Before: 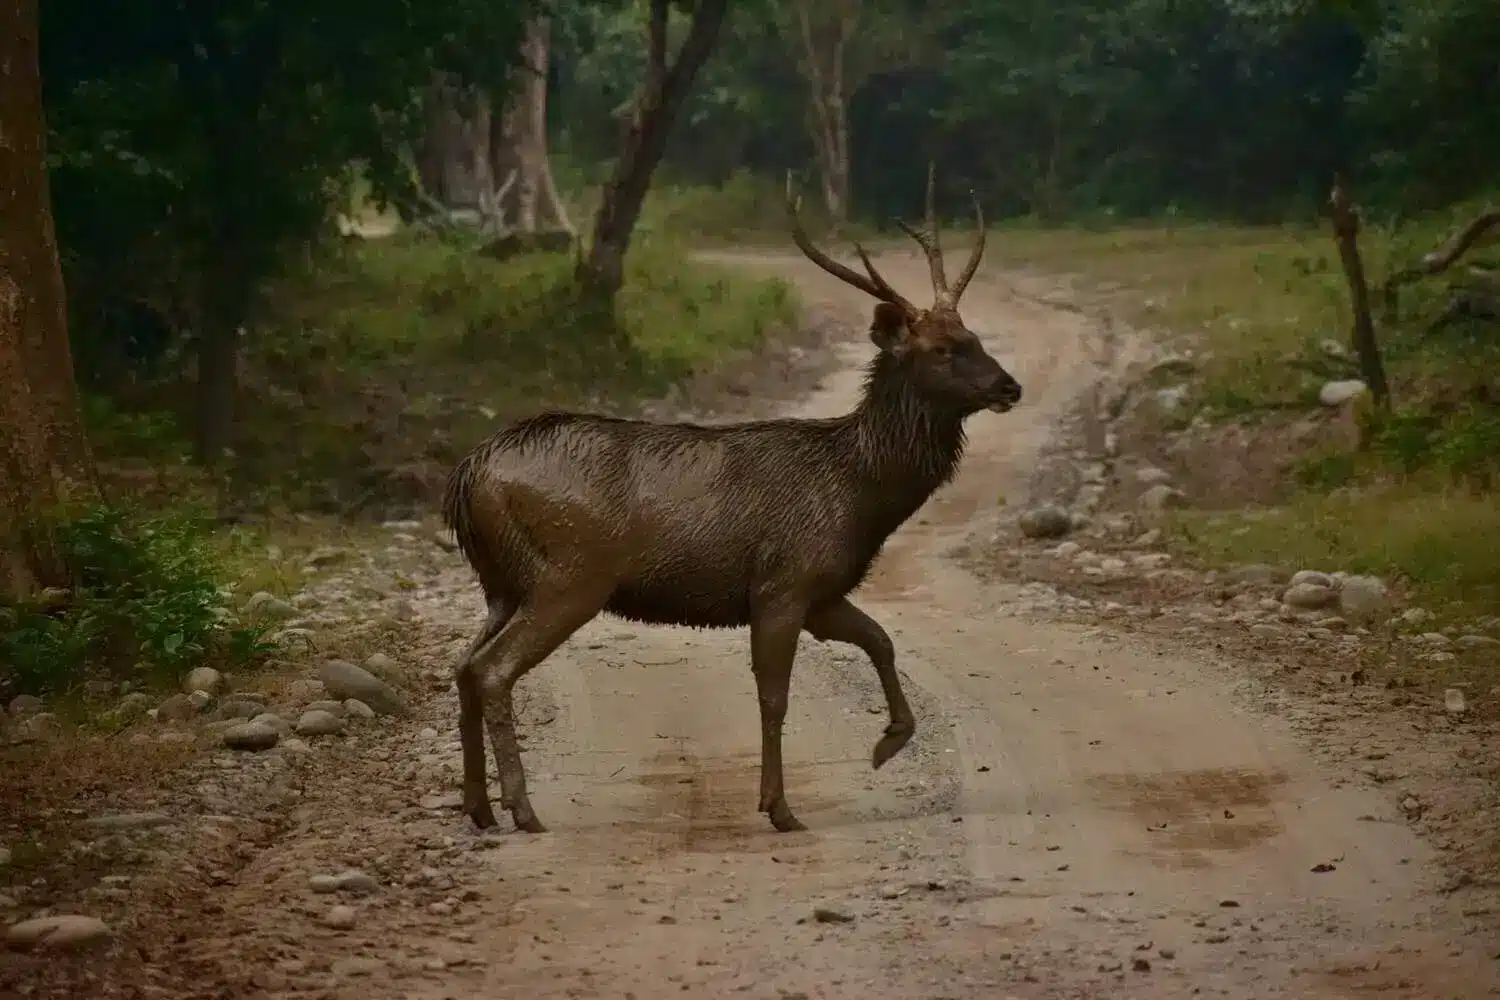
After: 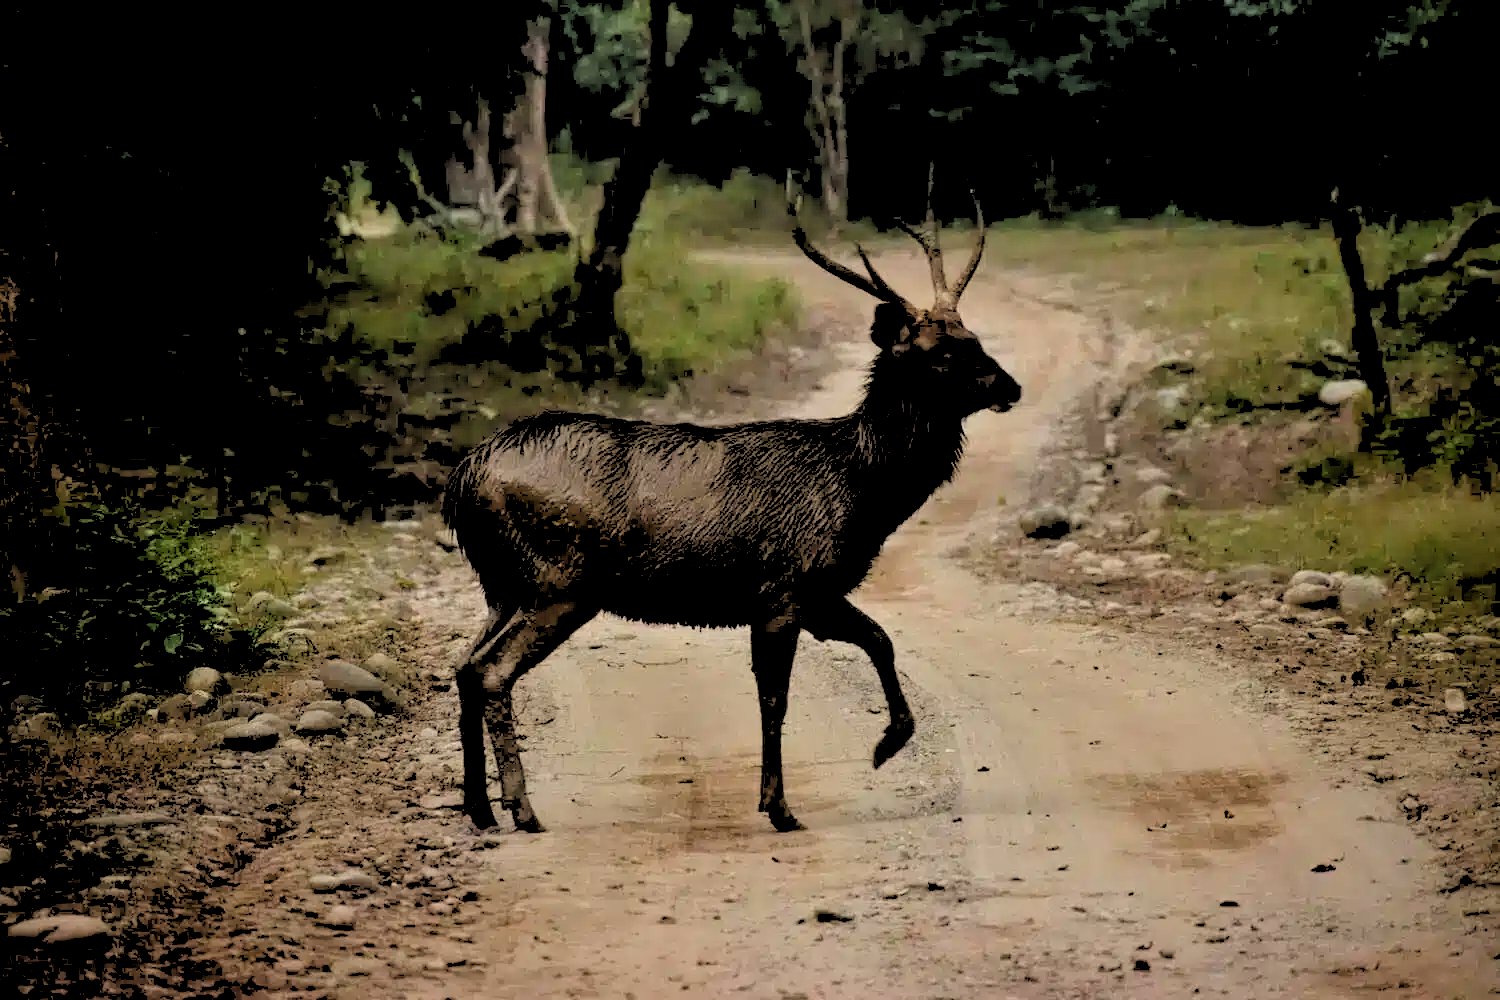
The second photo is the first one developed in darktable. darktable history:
rgb levels: levels [[0.027, 0.429, 0.996], [0, 0.5, 1], [0, 0.5, 1]]
tone equalizer: -8 EV -0.417 EV, -7 EV -0.389 EV, -6 EV -0.333 EV, -5 EV -0.222 EV, -3 EV 0.222 EV, -2 EV 0.333 EV, -1 EV 0.389 EV, +0 EV 0.417 EV, edges refinement/feathering 500, mask exposure compensation -1.25 EV, preserve details no
